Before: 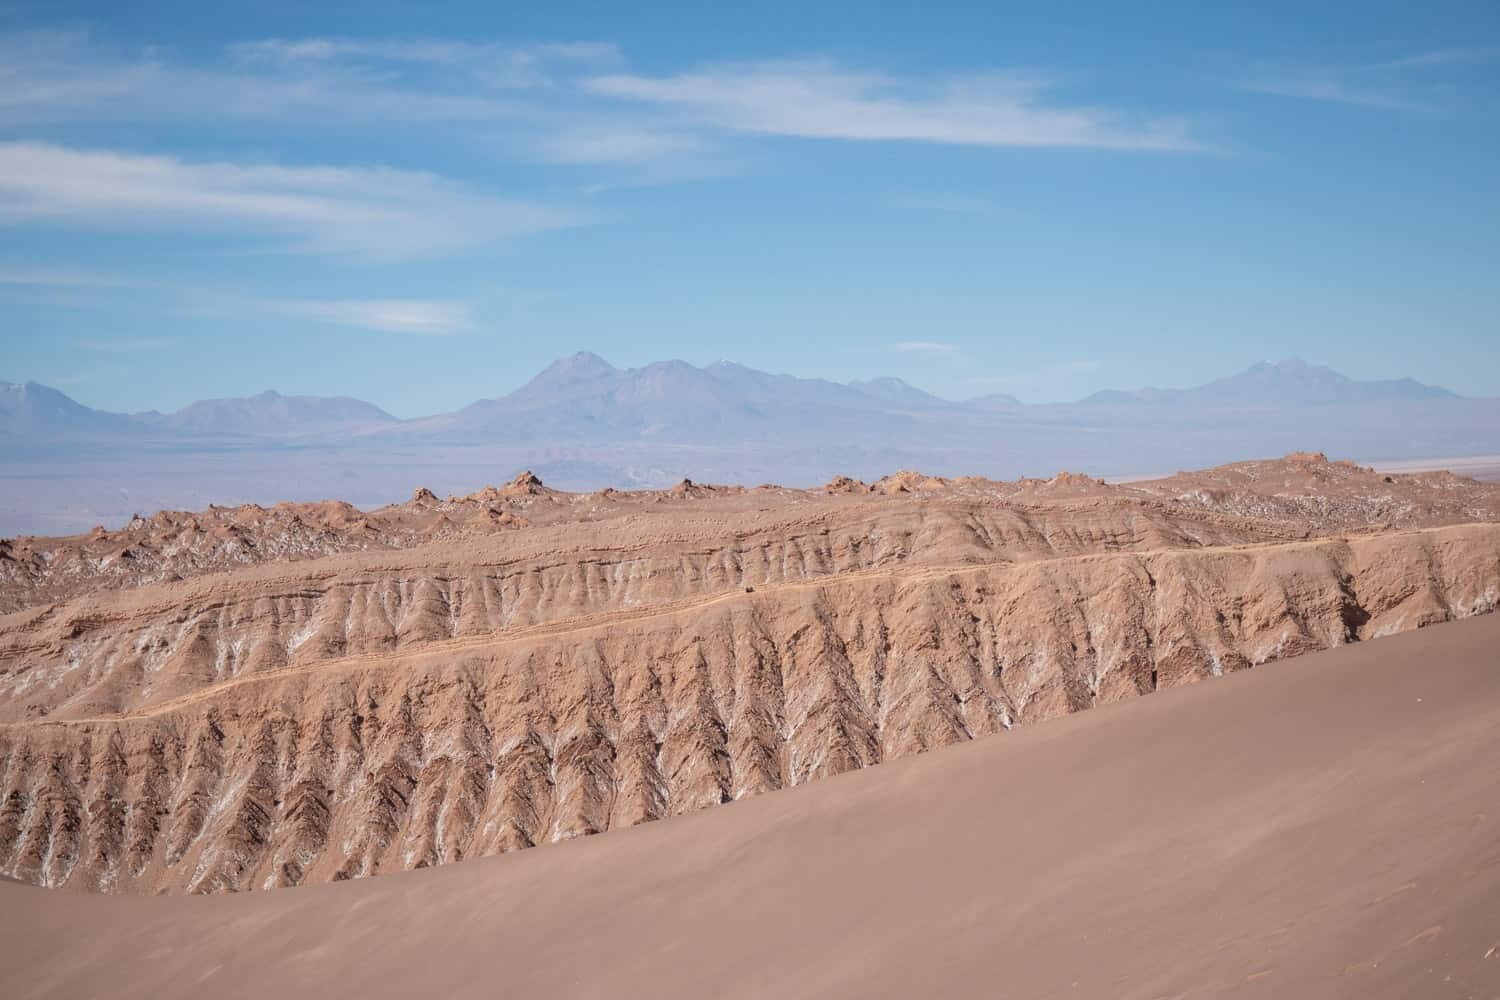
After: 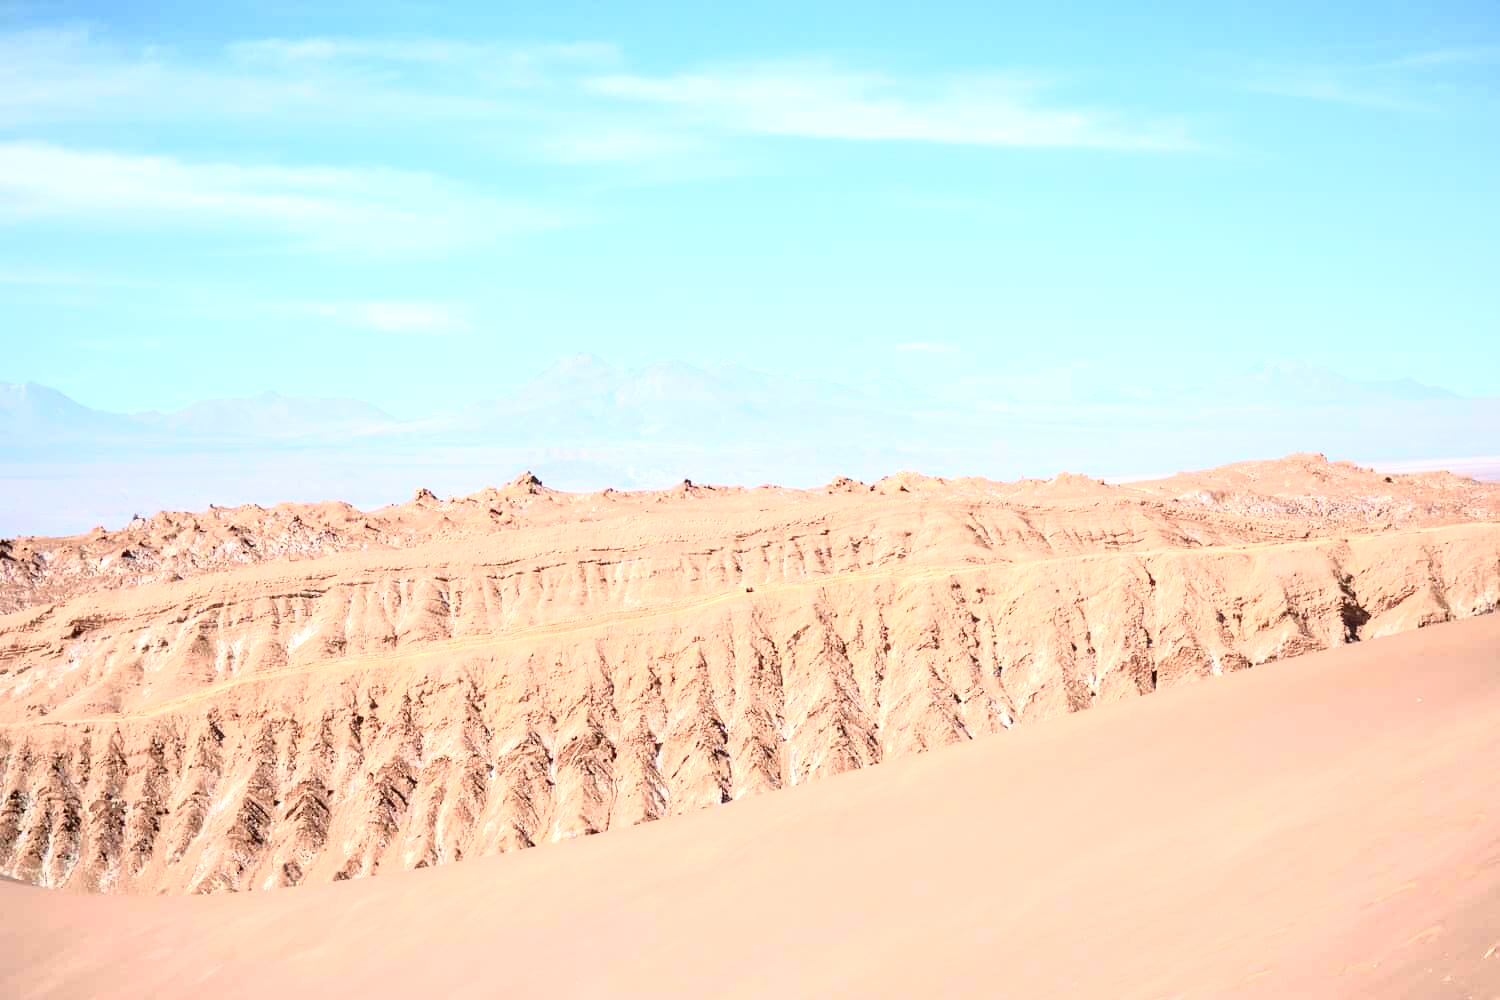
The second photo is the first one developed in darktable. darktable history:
exposure: exposure 1.204 EV, compensate exposure bias true, compensate highlight preservation false
tone curve: curves: ch0 [(0, 0.032) (0.078, 0.052) (0.236, 0.168) (0.43, 0.472) (0.508, 0.566) (0.66, 0.754) (0.79, 0.883) (0.994, 0.974)]; ch1 [(0, 0) (0.161, 0.092) (0.35, 0.33) (0.379, 0.401) (0.456, 0.456) (0.508, 0.501) (0.547, 0.531) (0.573, 0.563) (0.625, 0.602) (0.718, 0.734) (1, 1)]; ch2 [(0, 0) (0.369, 0.427) (0.44, 0.434) (0.502, 0.501) (0.54, 0.537) (0.586, 0.59) (0.621, 0.604) (1, 1)], color space Lab, independent channels, preserve colors none
contrast brightness saturation: brightness -0.021, saturation 0.36
